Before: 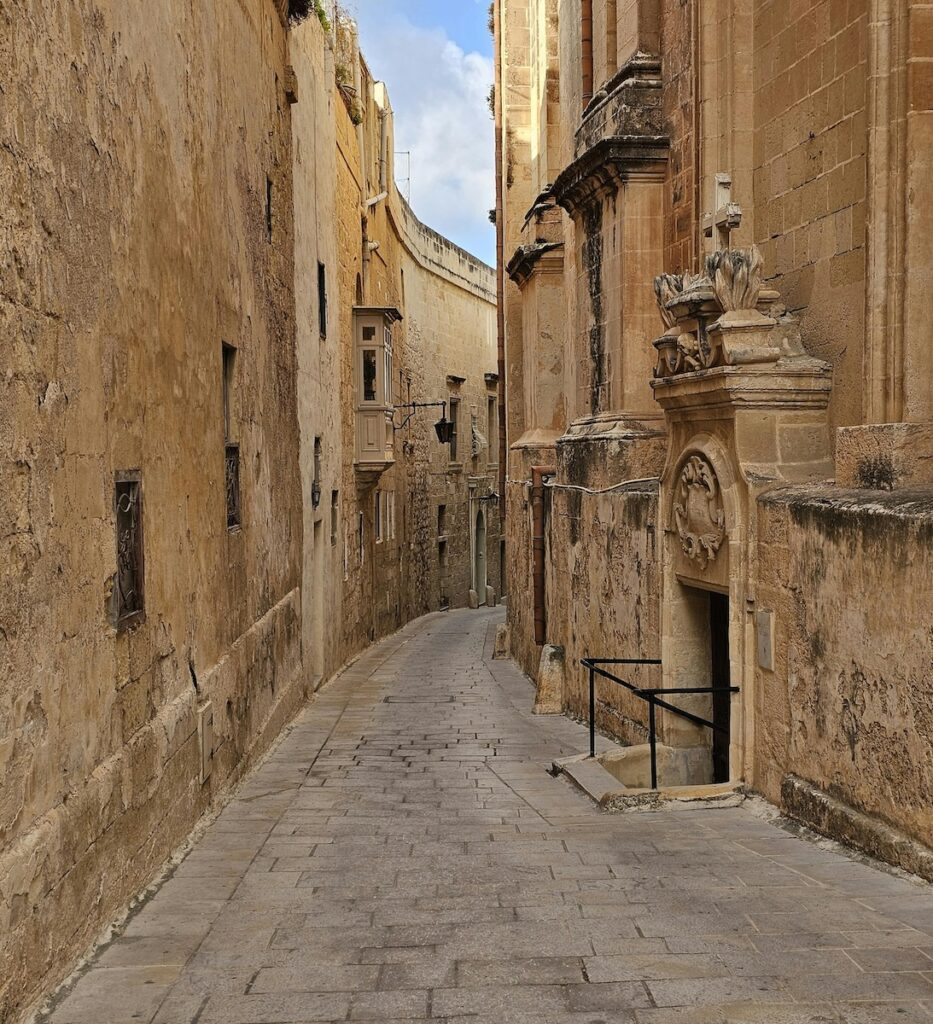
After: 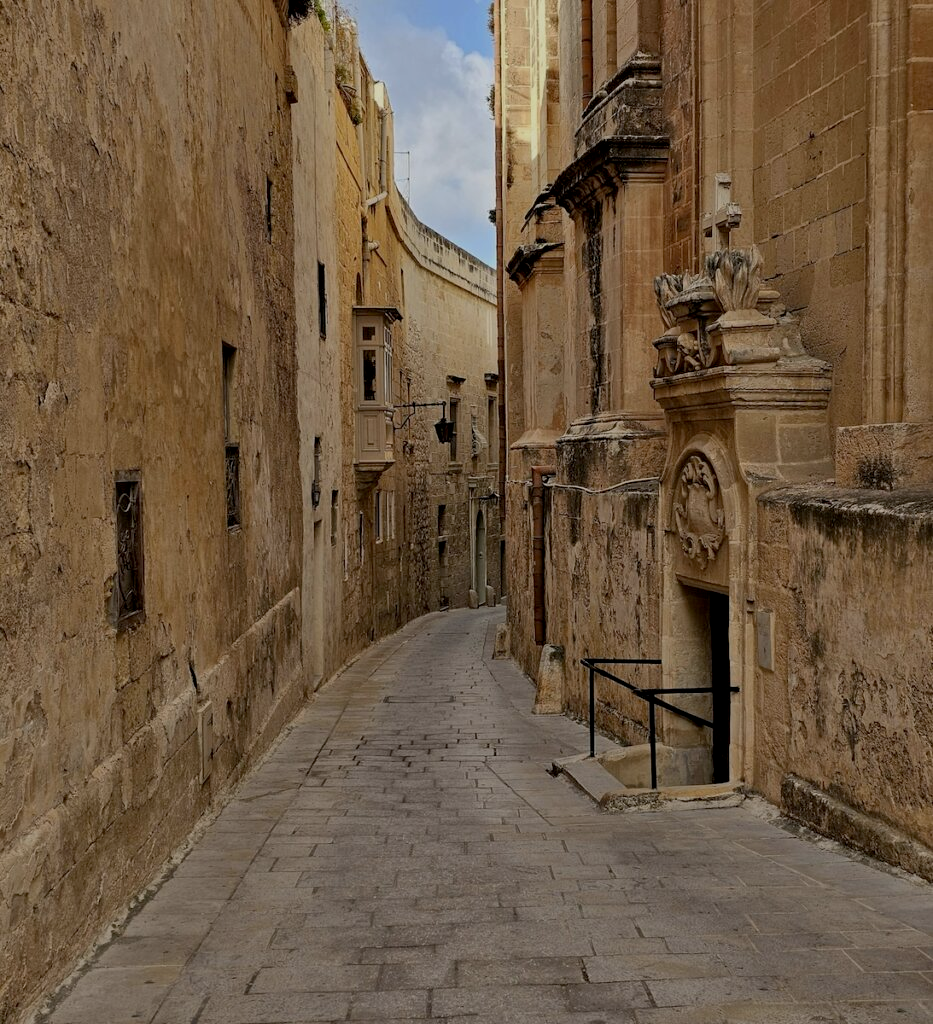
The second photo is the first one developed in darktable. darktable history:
shadows and highlights: shadows 30.7, highlights -62.76, soften with gaussian
exposure: black level correction 0.009, exposure -0.628 EV, compensate exposure bias true, compensate highlight preservation false
